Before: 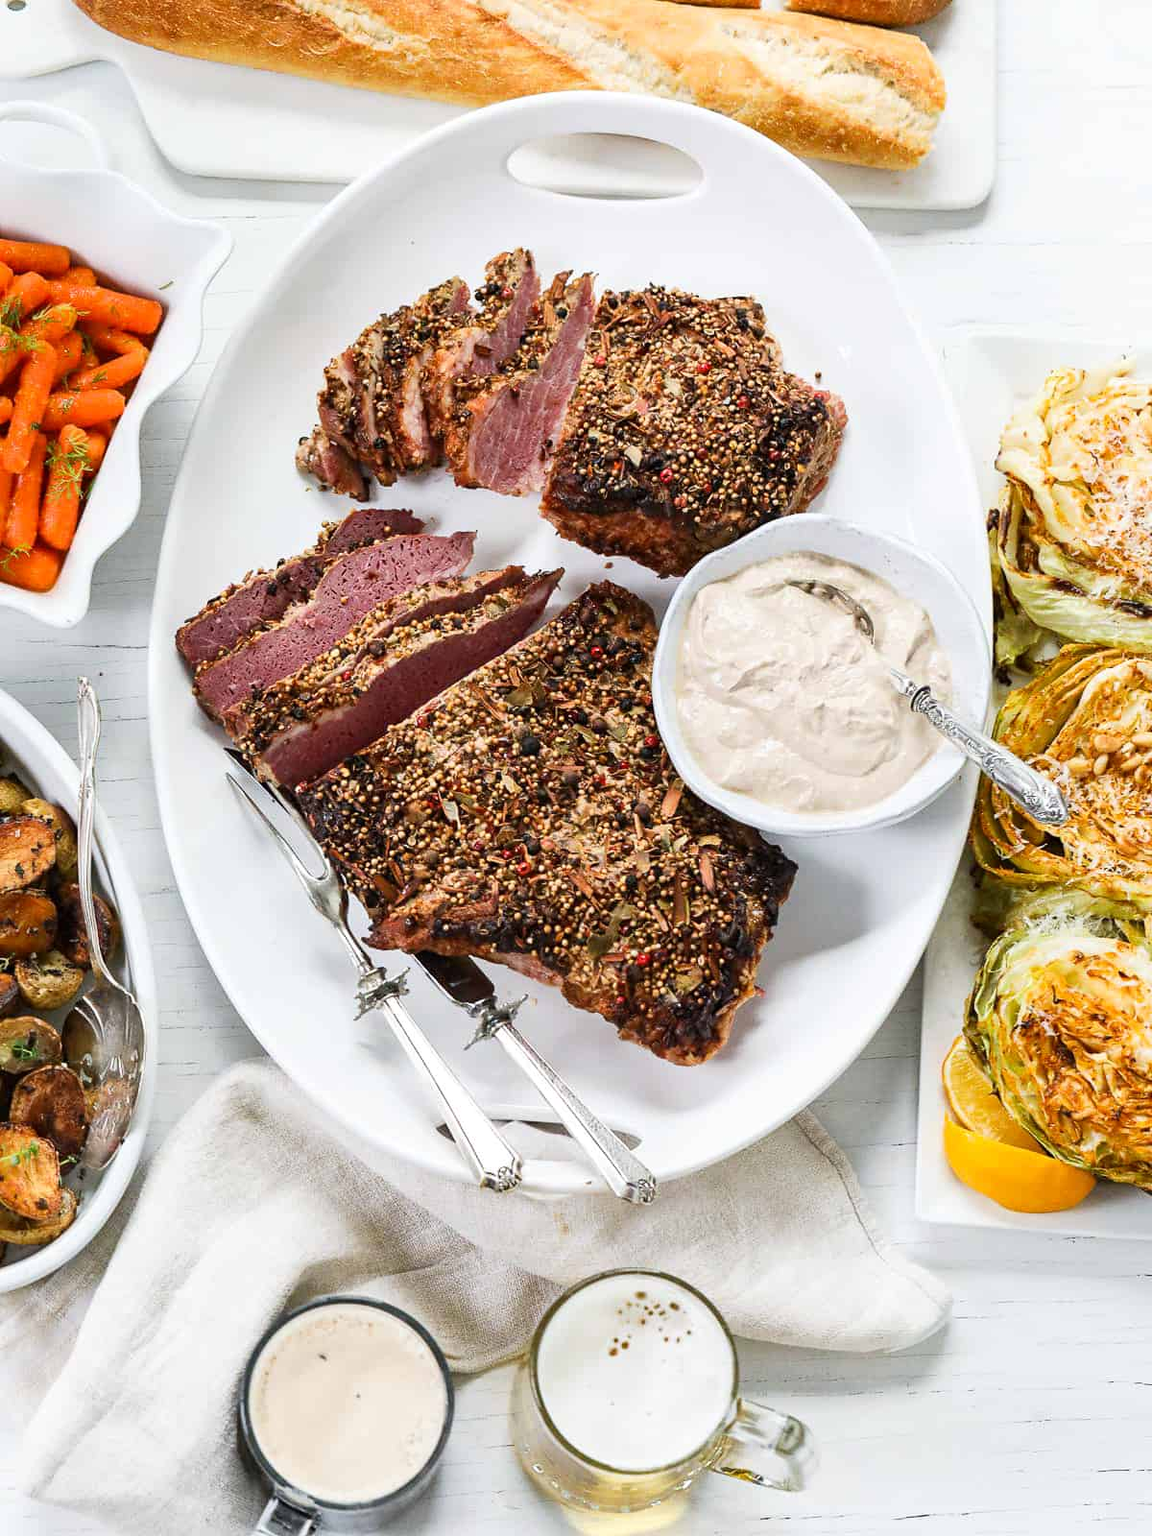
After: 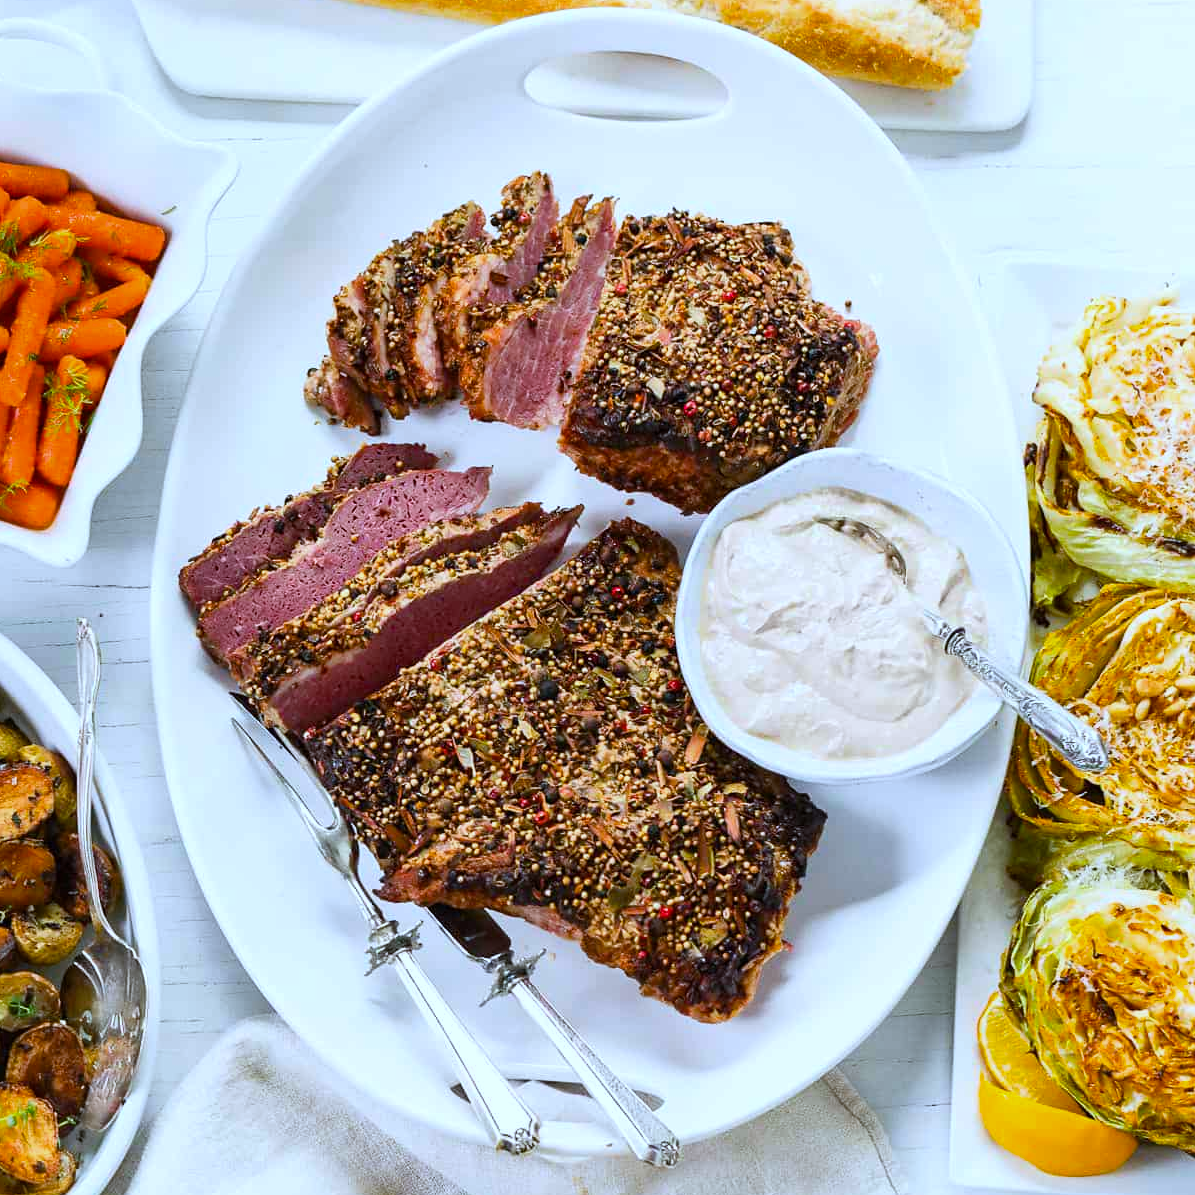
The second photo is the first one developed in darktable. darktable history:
crop: left 0.387%, top 5.469%, bottom 19.809%
color balance rgb: perceptual saturation grading › global saturation 20%, global vibrance 20%
white balance: red 0.924, blue 1.095
